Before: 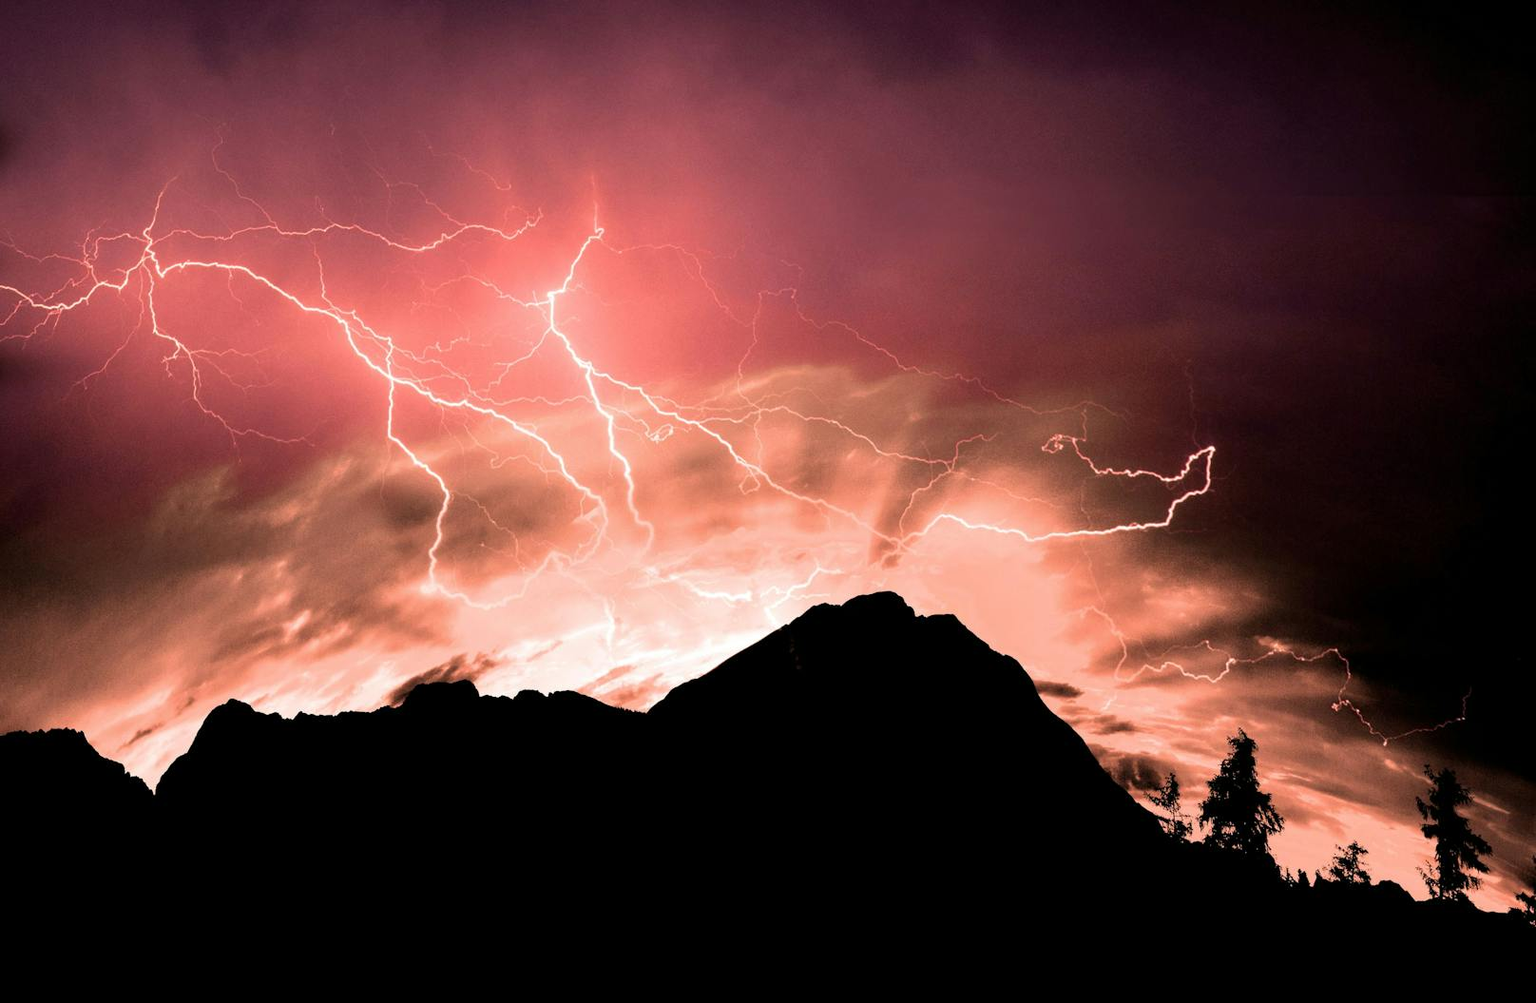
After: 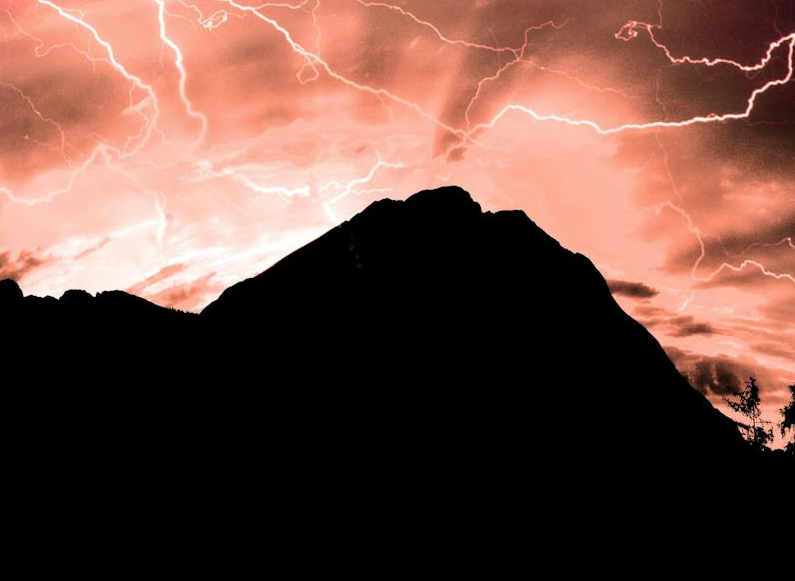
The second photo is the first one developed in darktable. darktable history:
crop: left 29.786%, top 41.385%, right 20.957%, bottom 3.464%
